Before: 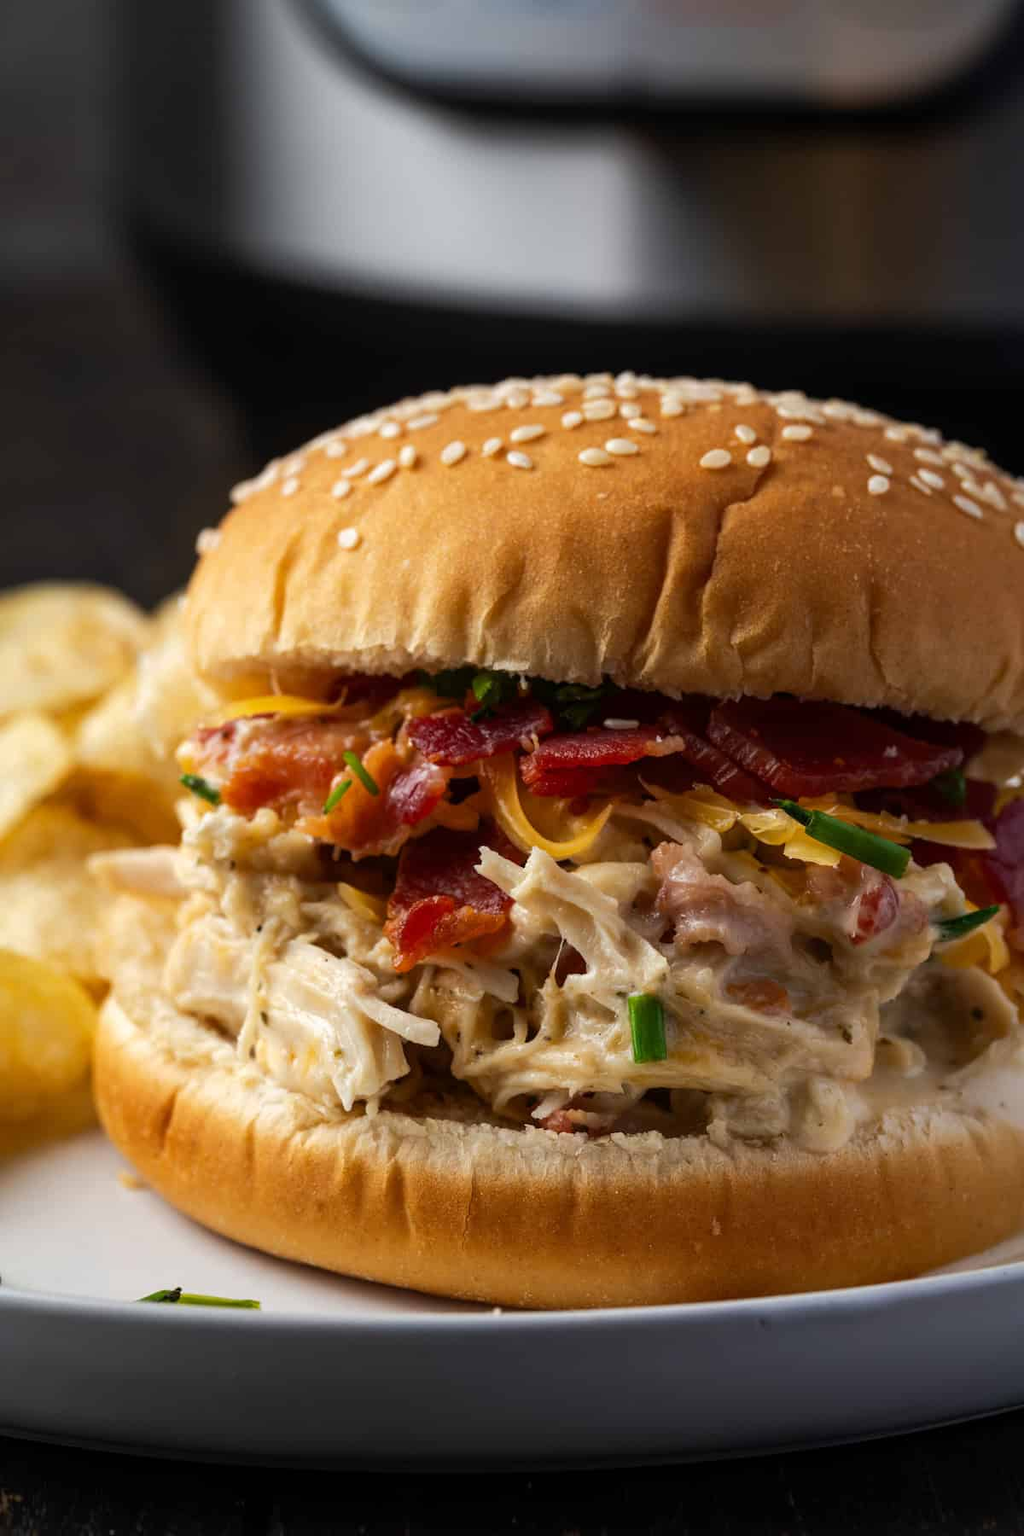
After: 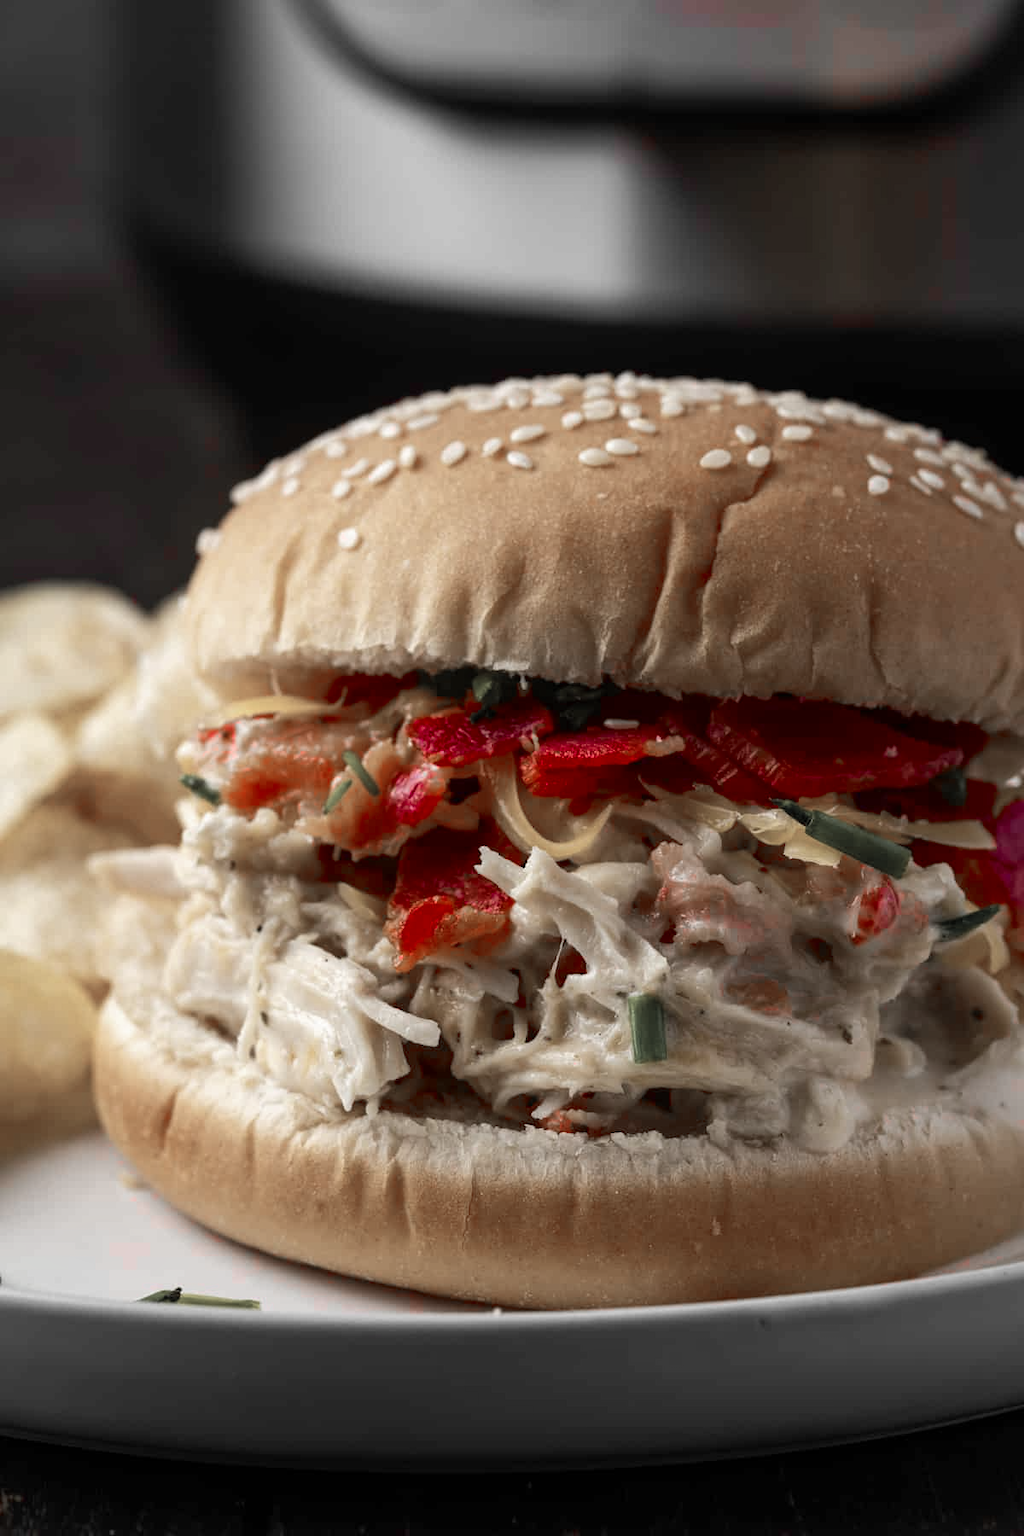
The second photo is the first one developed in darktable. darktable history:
tone equalizer: on, module defaults
color zones: curves: ch1 [(0, 0.831) (0.08, 0.771) (0.157, 0.268) (0.241, 0.207) (0.562, -0.005) (0.714, -0.013) (0.876, 0.01) (1, 0.831)]
